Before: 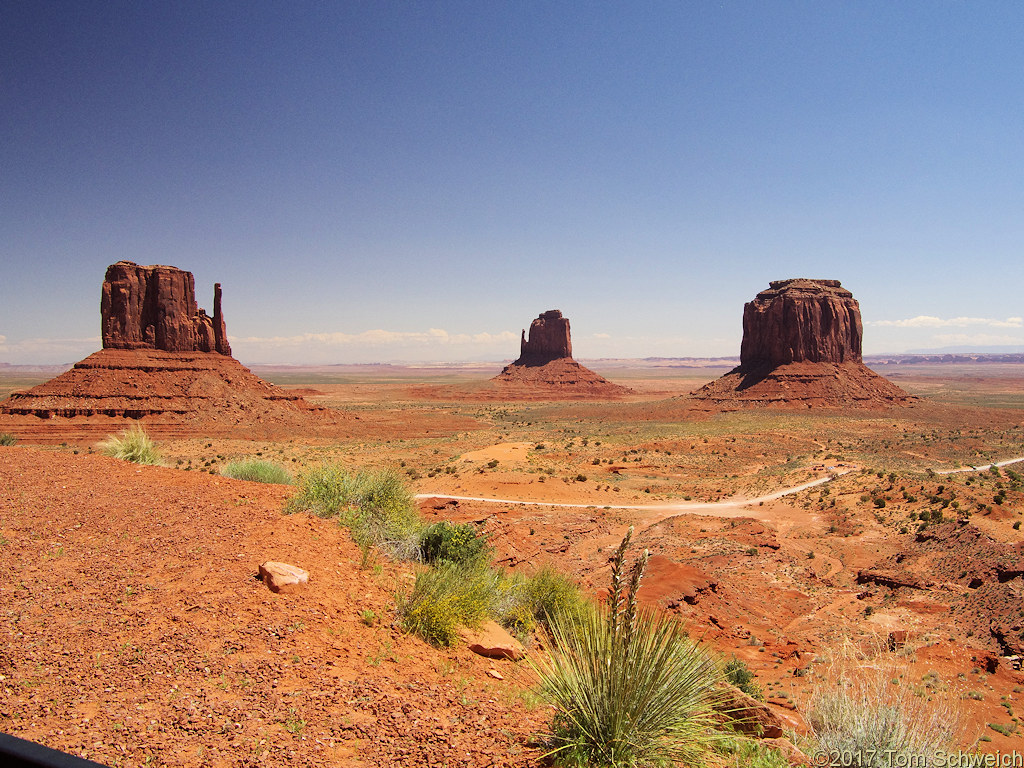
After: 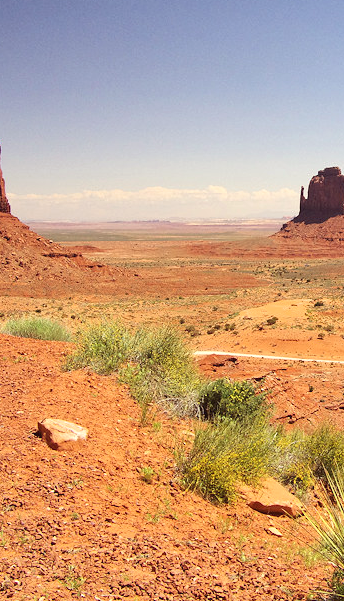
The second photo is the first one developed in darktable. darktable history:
contrast brightness saturation: contrast -0.077, brightness -0.031, saturation -0.109
color correction: highlights a* -0.889, highlights b* 4.61, shadows a* 3.64
exposure: black level correction 0.001, exposure 0.499 EV, compensate highlight preservation false
crop and rotate: left 21.677%, top 18.699%, right 44.711%, bottom 2.966%
